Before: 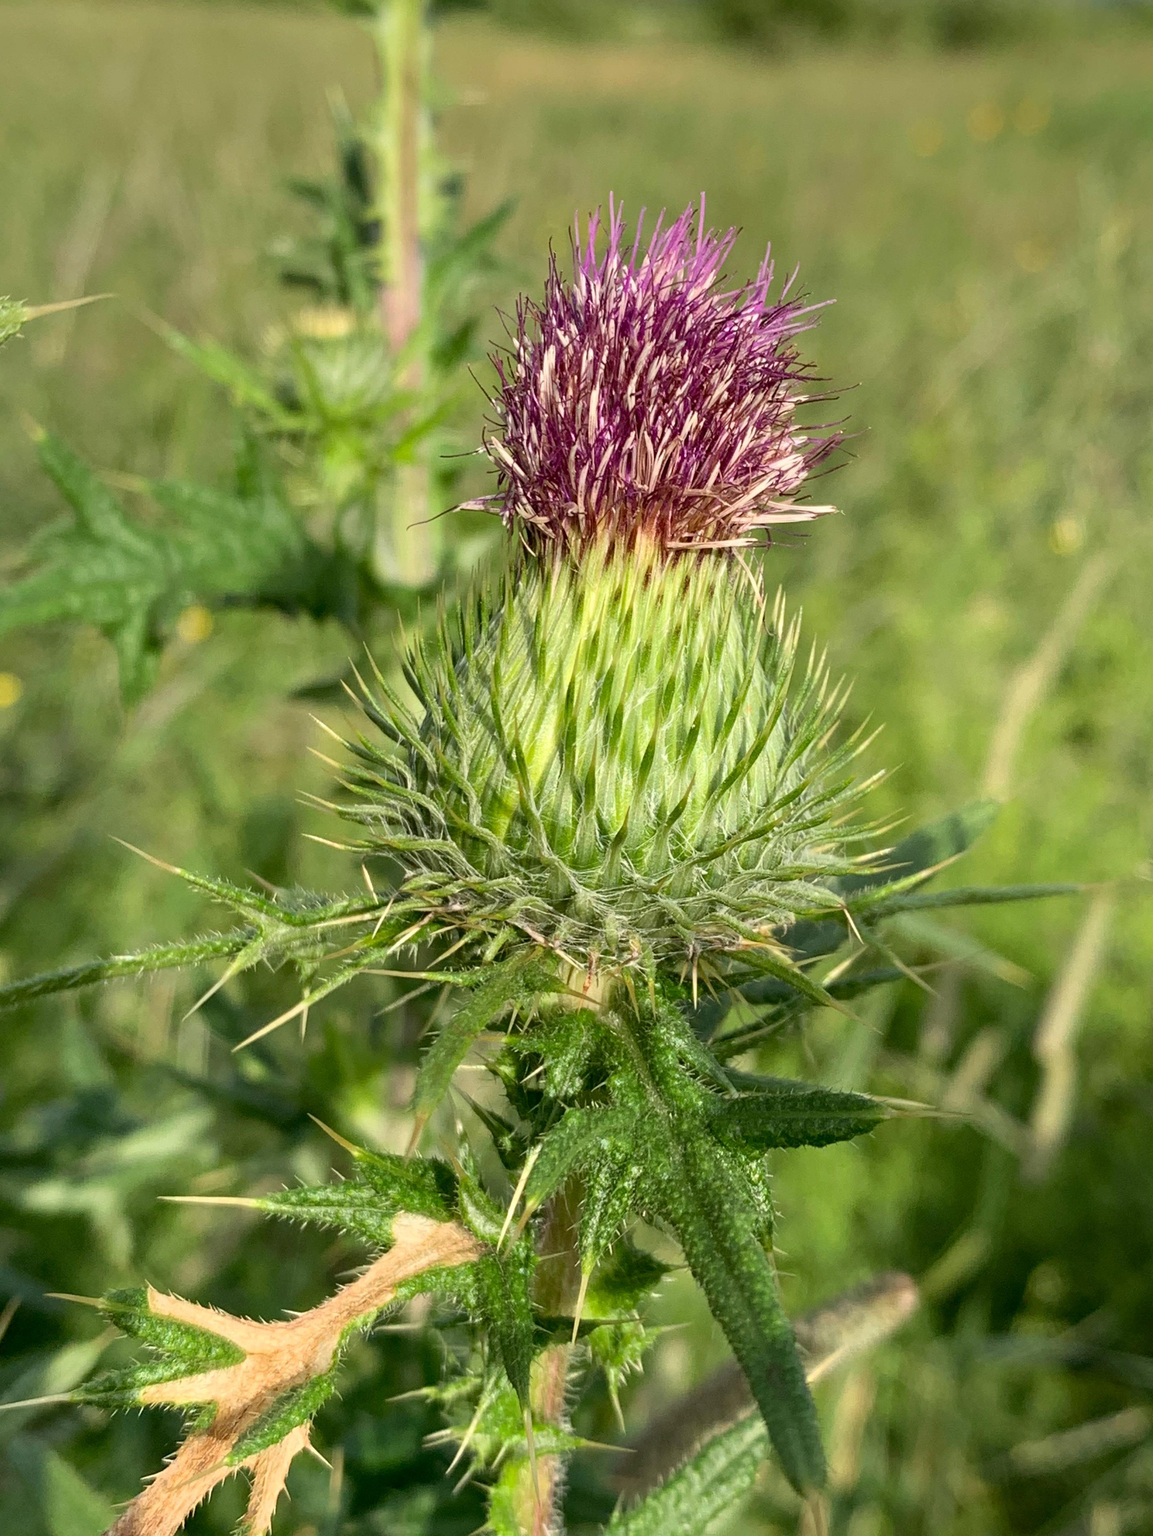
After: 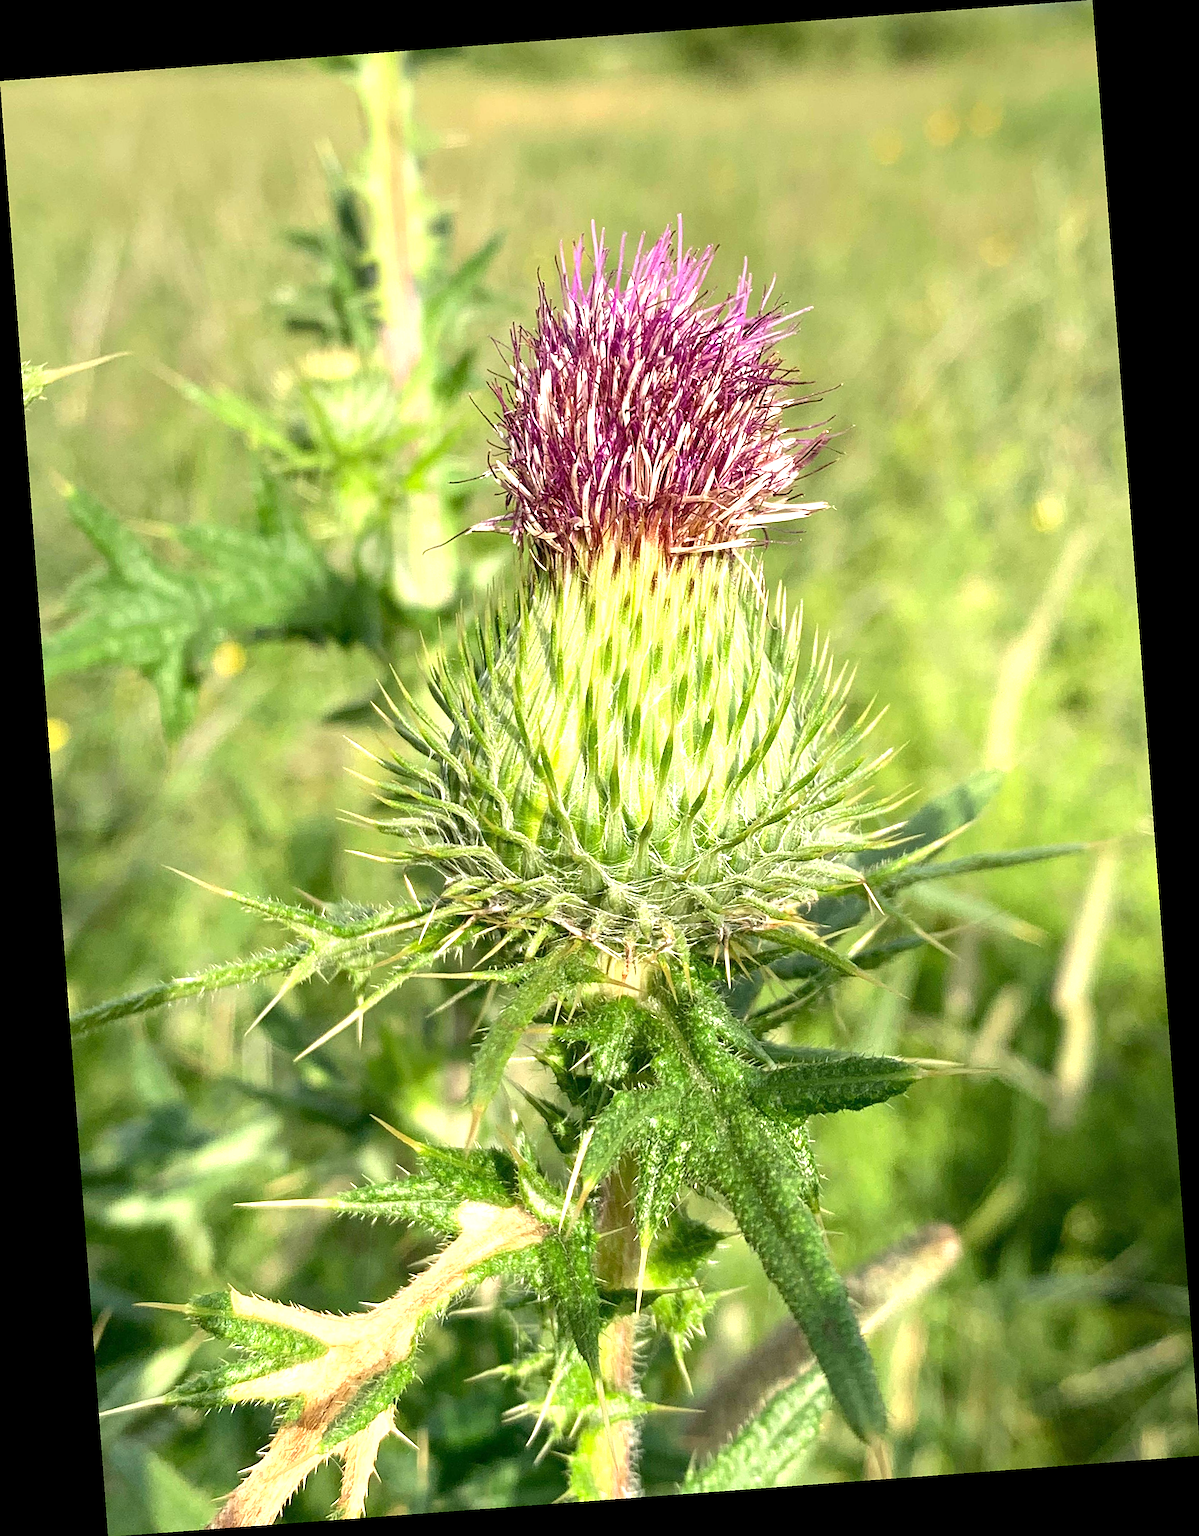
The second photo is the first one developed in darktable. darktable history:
white balance: red 1.009, blue 0.985
sharpen: on, module defaults
exposure: exposure 1 EV, compensate highlight preservation false
rotate and perspective: rotation -4.25°, automatic cropping off
